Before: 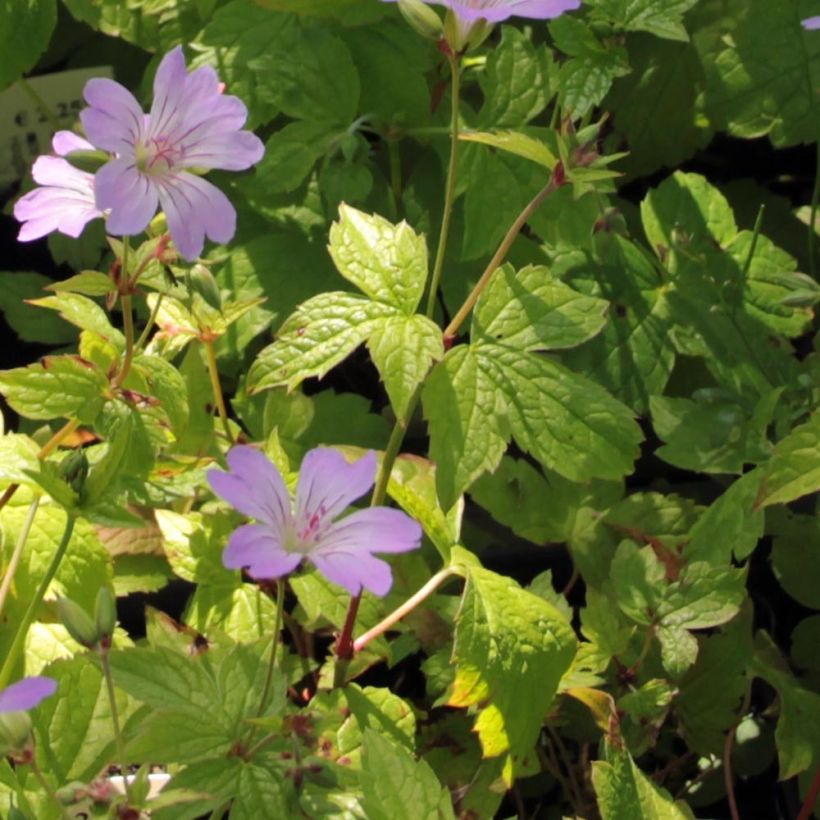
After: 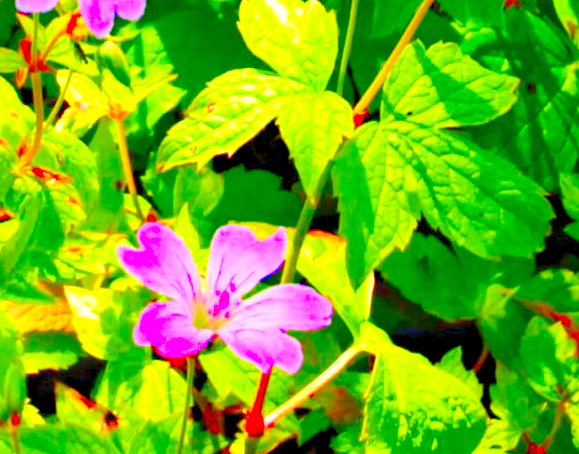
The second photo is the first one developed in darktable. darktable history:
contrast brightness saturation: contrast 0.257, brightness 0.013, saturation 0.872
color balance rgb: perceptual saturation grading › global saturation 25.991%, perceptual saturation grading › highlights -27.815%, perceptual saturation grading › mid-tones 15.112%, perceptual saturation grading › shadows 33.023%, perceptual brilliance grading › global brilliance 2.563%, perceptual brilliance grading › highlights -2.455%, perceptual brilliance grading › shadows 2.948%, global vibrance 20%
levels: levels [0.008, 0.318, 0.836]
crop: left 10.985%, top 27.232%, right 18.316%, bottom 17.297%
haze removal: strength 0.426, compatibility mode true, adaptive false
